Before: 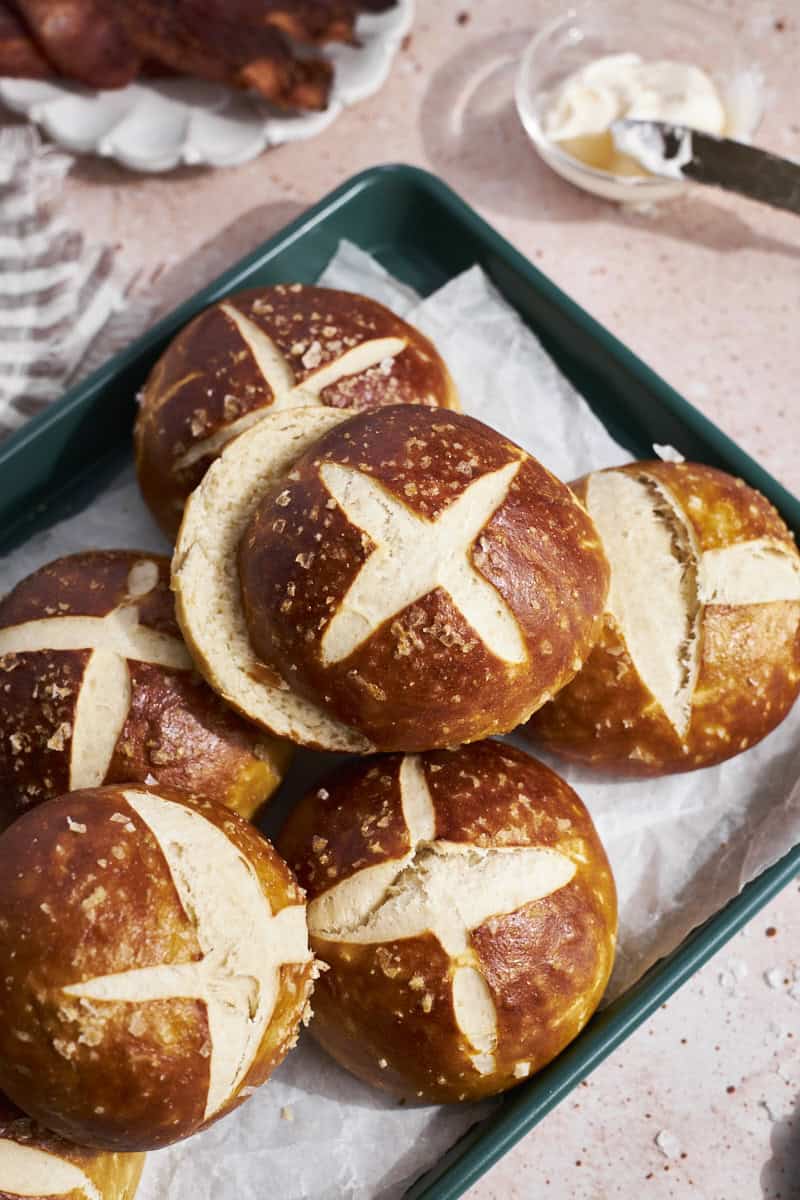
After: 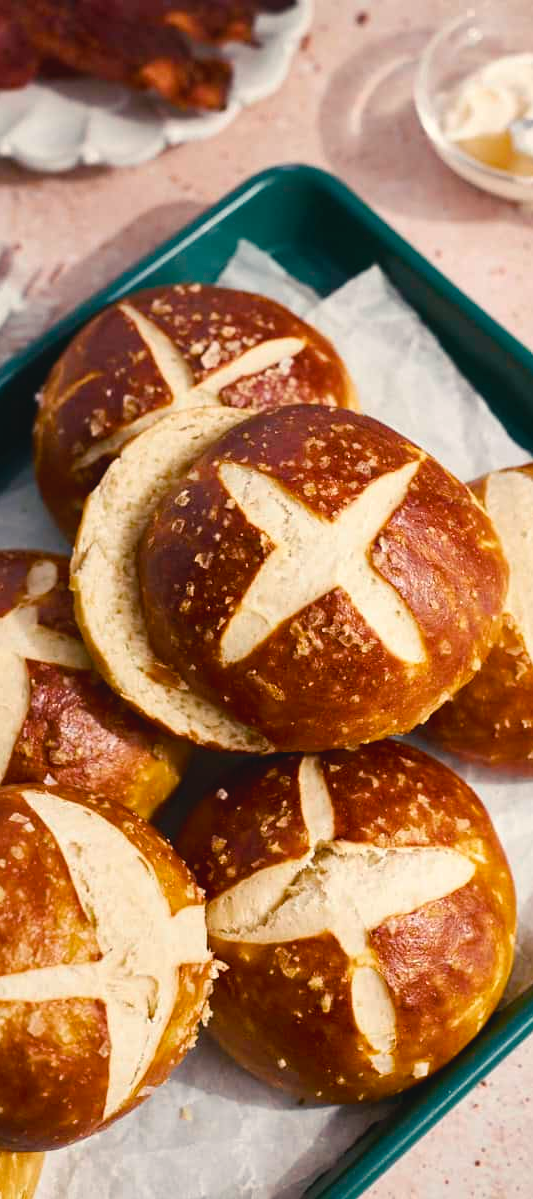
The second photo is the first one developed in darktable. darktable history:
color balance rgb: shadows lift › chroma 2%, shadows lift › hue 219.6°, power › hue 313.2°, highlights gain › chroma 3%, highlights gain › hue 75.6°, global offset › luminance 0.5%, perceptual saturation grading › global saturation 15.33%, perceptual saturation grading › highlights -19.33%, perceptual saturation grading › shadows 20%, global vibrance 20%
crop and rotate: left 12.673%, right 20.66%
